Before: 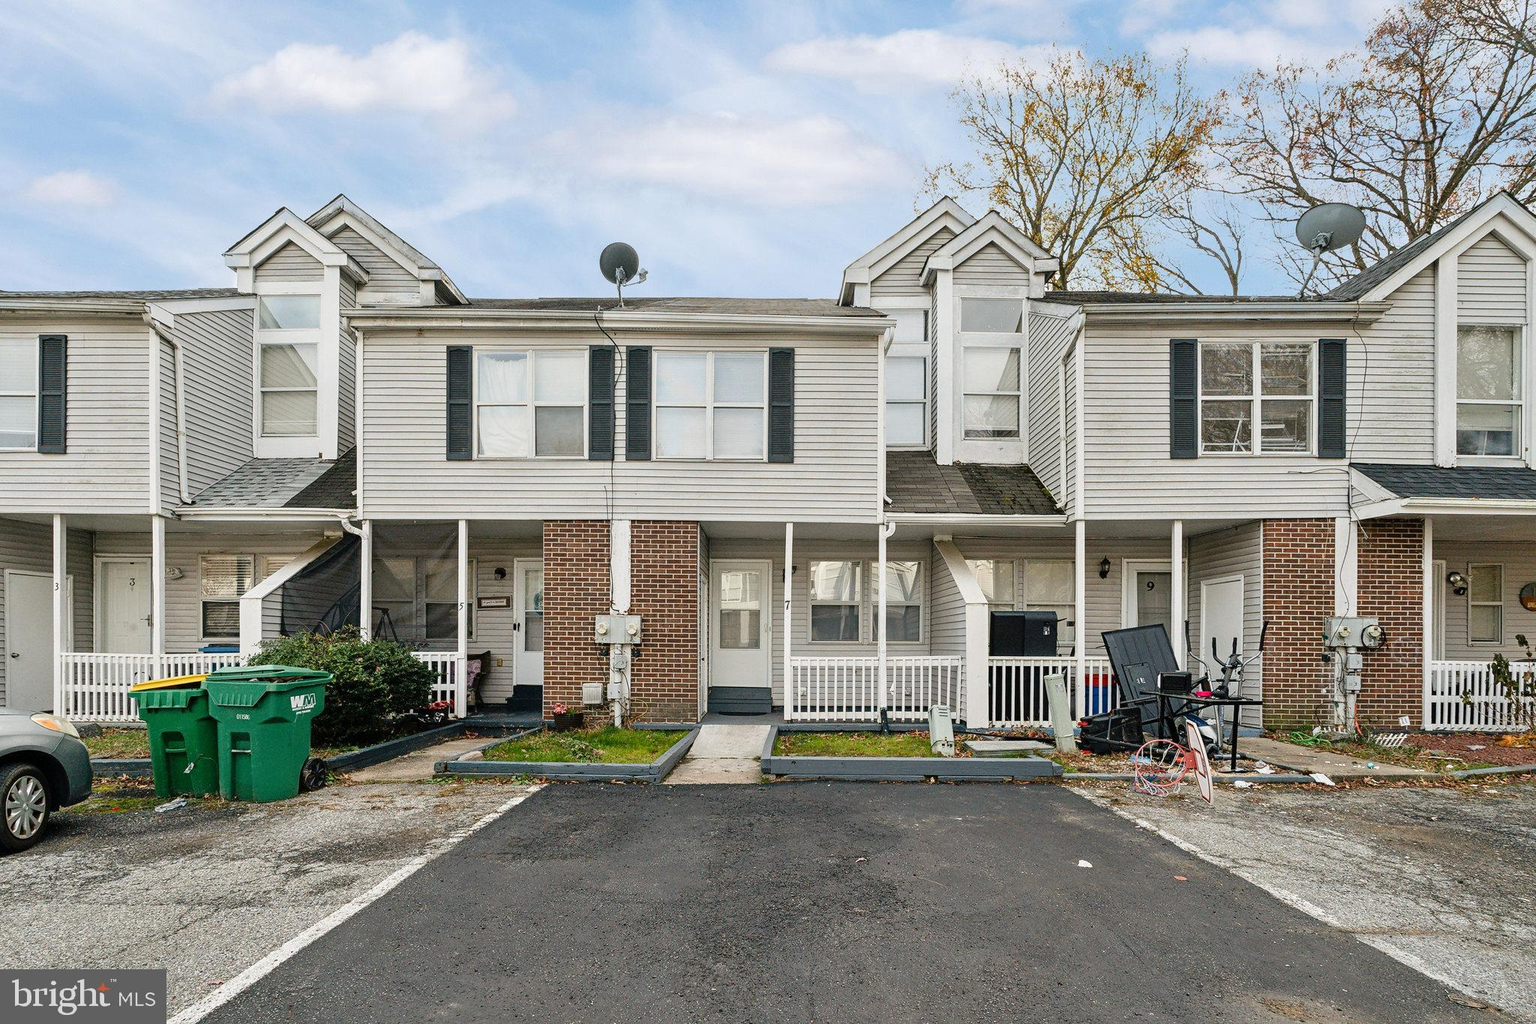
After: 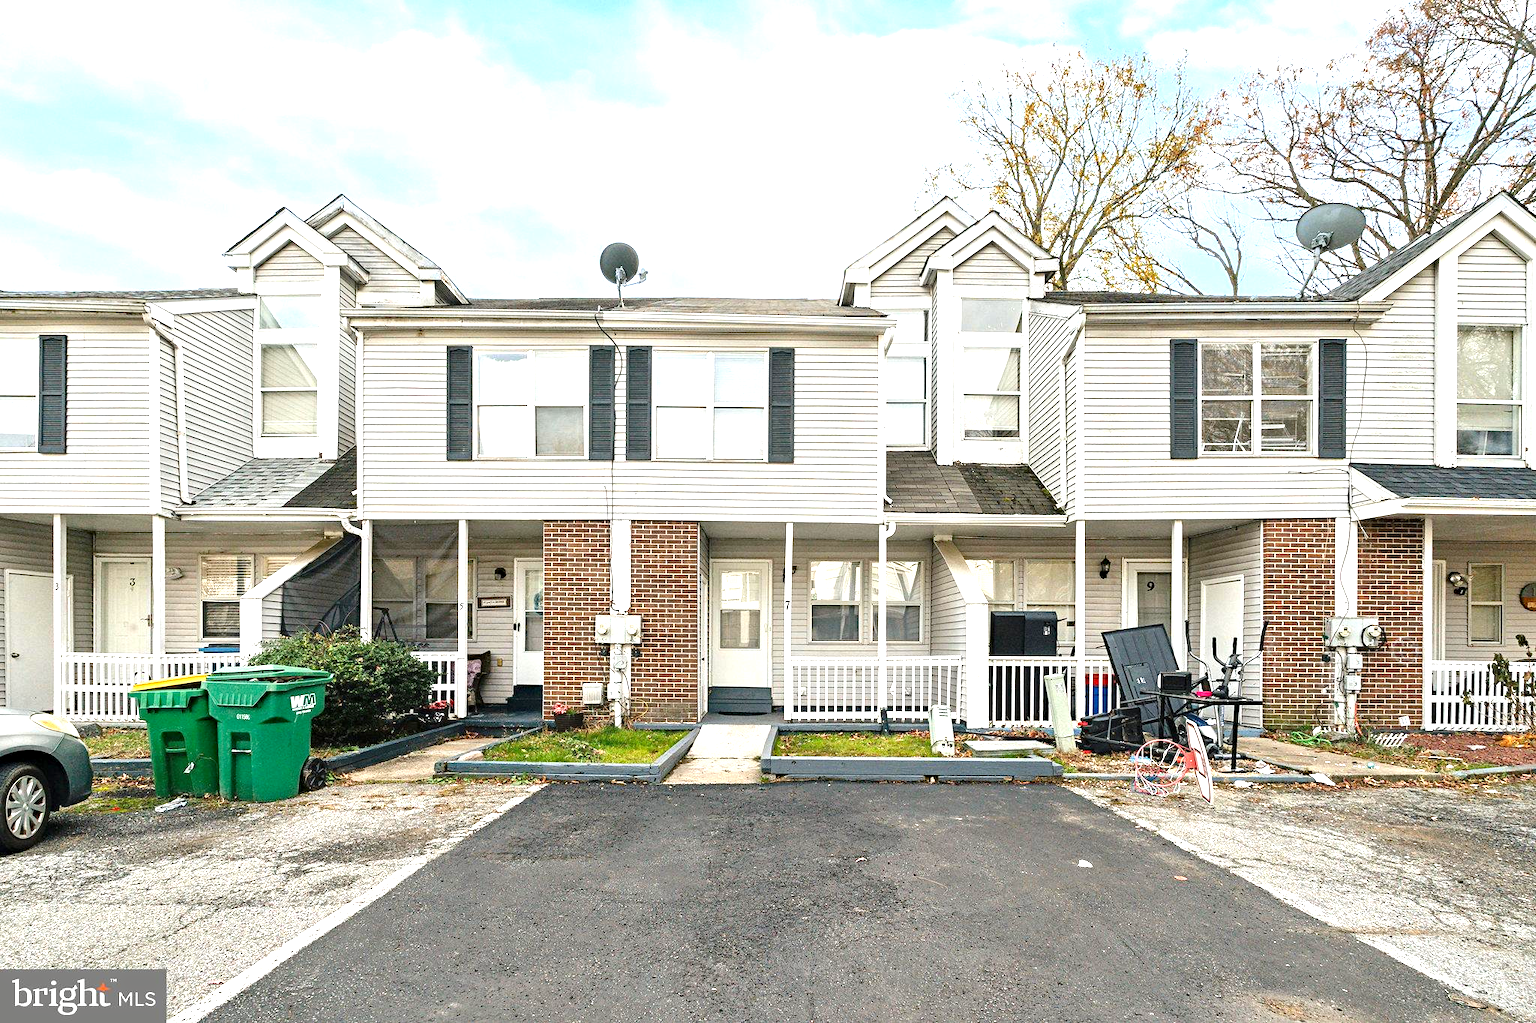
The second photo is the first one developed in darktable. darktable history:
haze removal: compatibility mode true, adaptive false
exposure: black level correction 0, exposure 1.098 EV, compensate exposure bias true, compensate highlight preservation false
